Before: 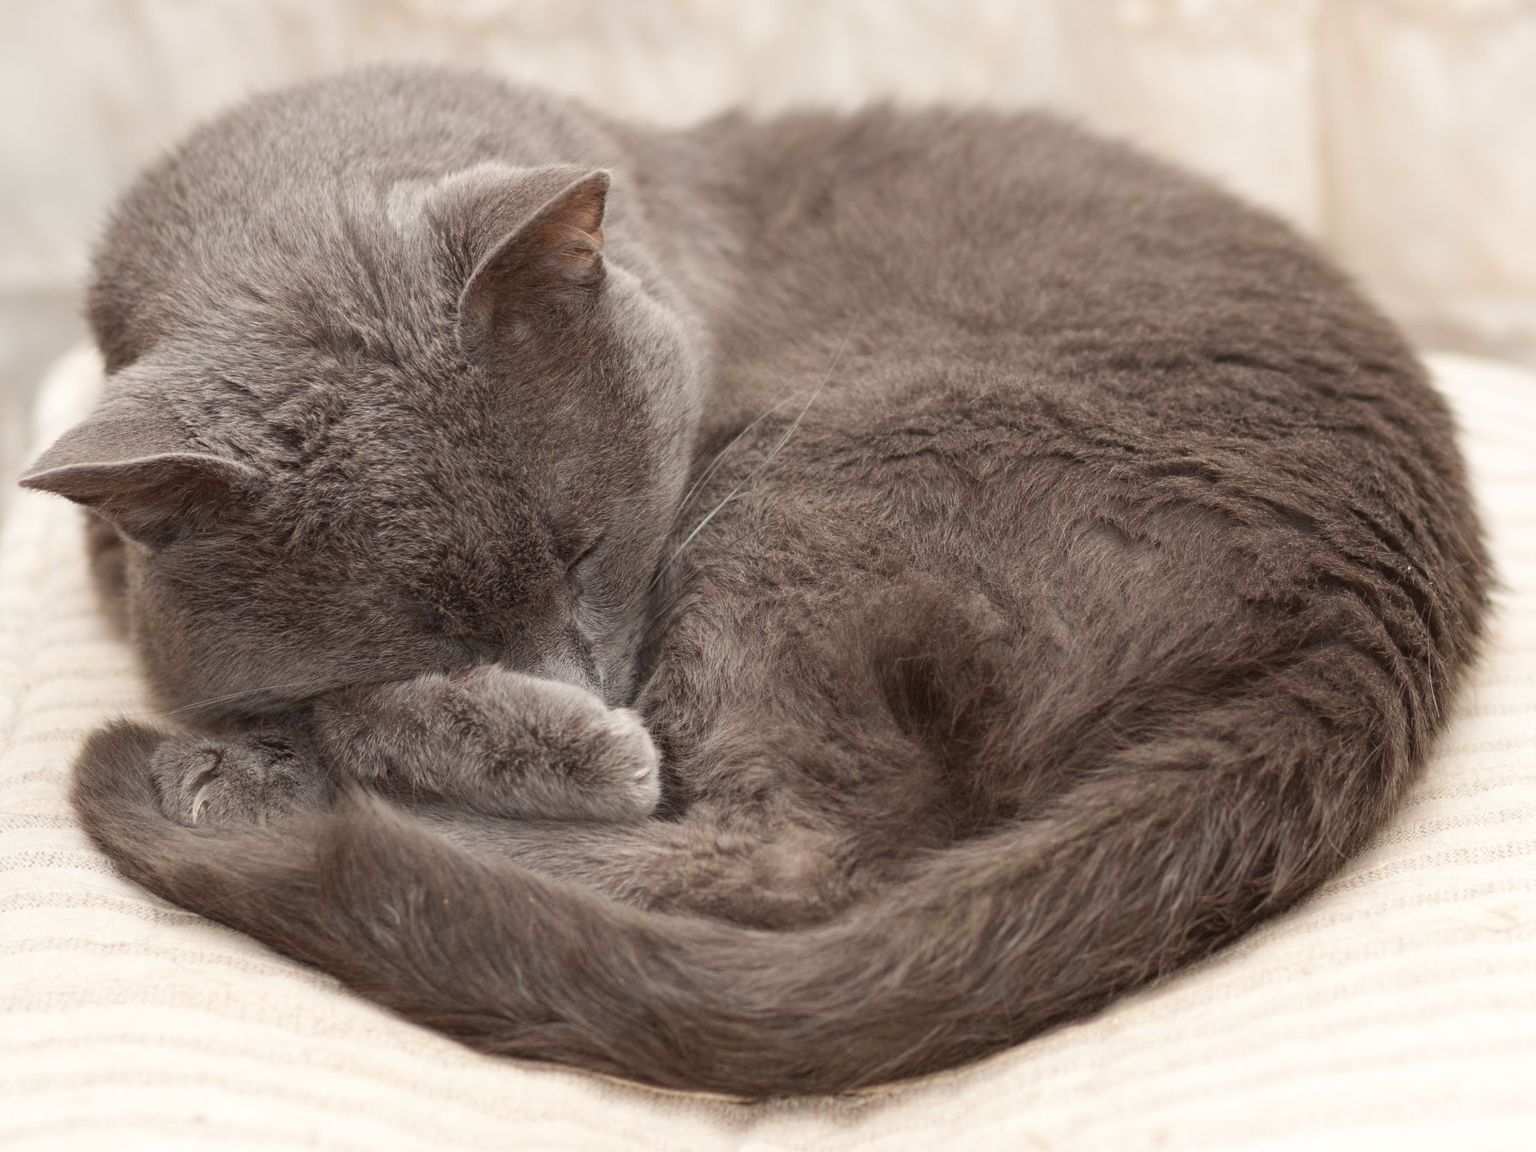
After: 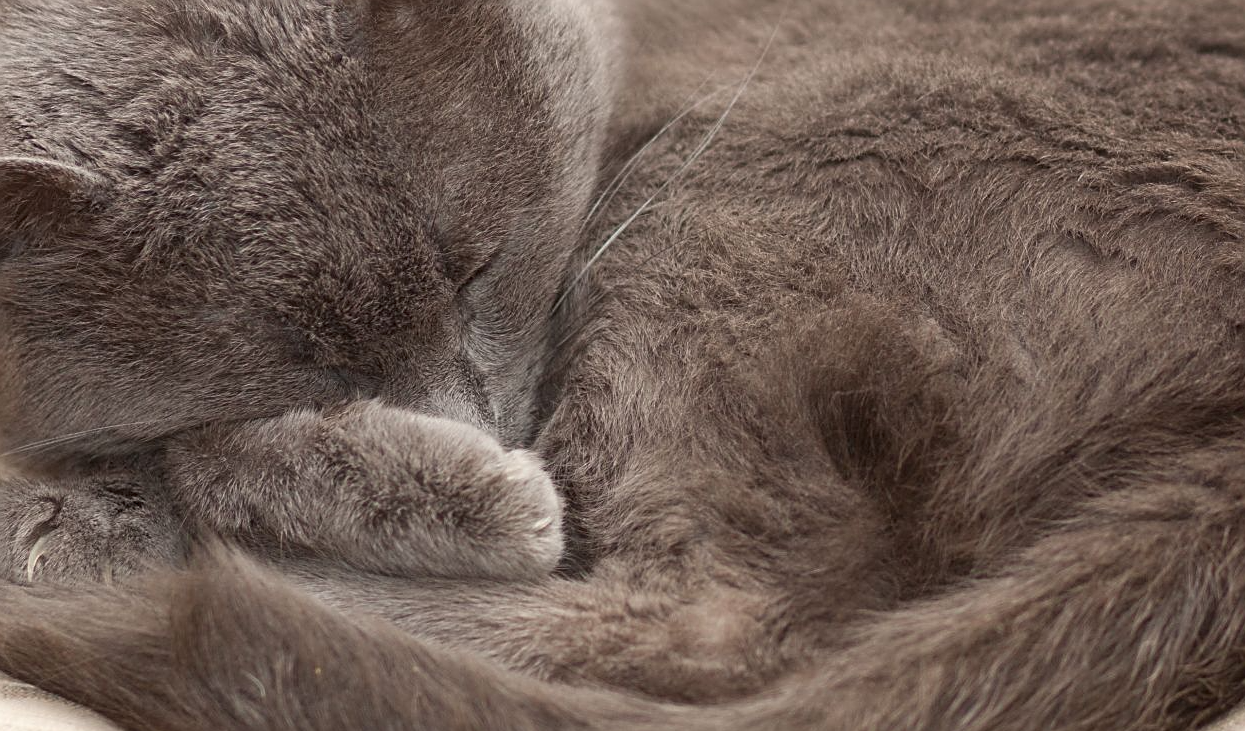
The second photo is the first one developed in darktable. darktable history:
crop: left 10.99%, top 27.481%, right 18.26%, bottom 17.068%
sharpen: on, module defaults
